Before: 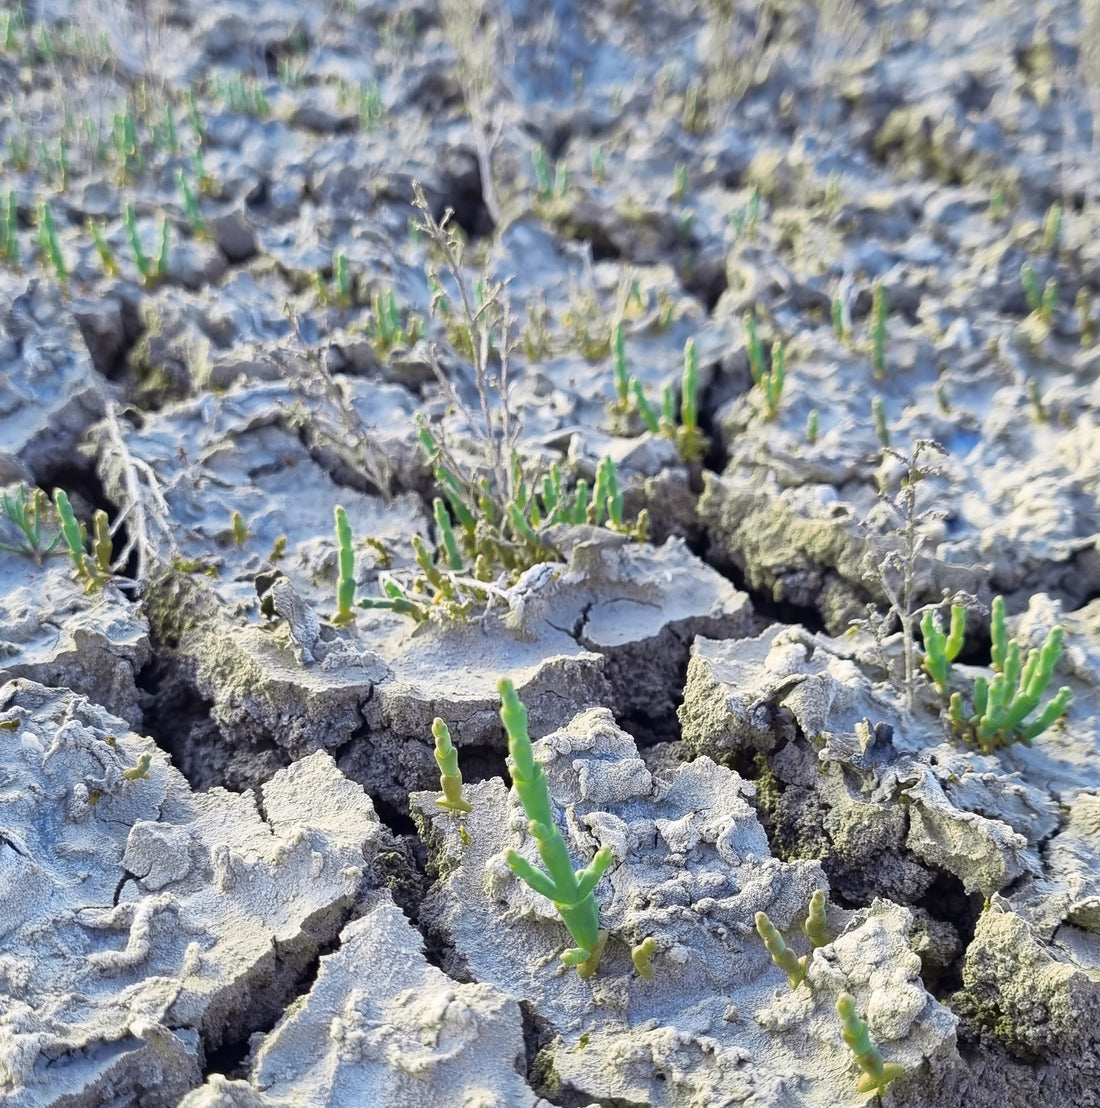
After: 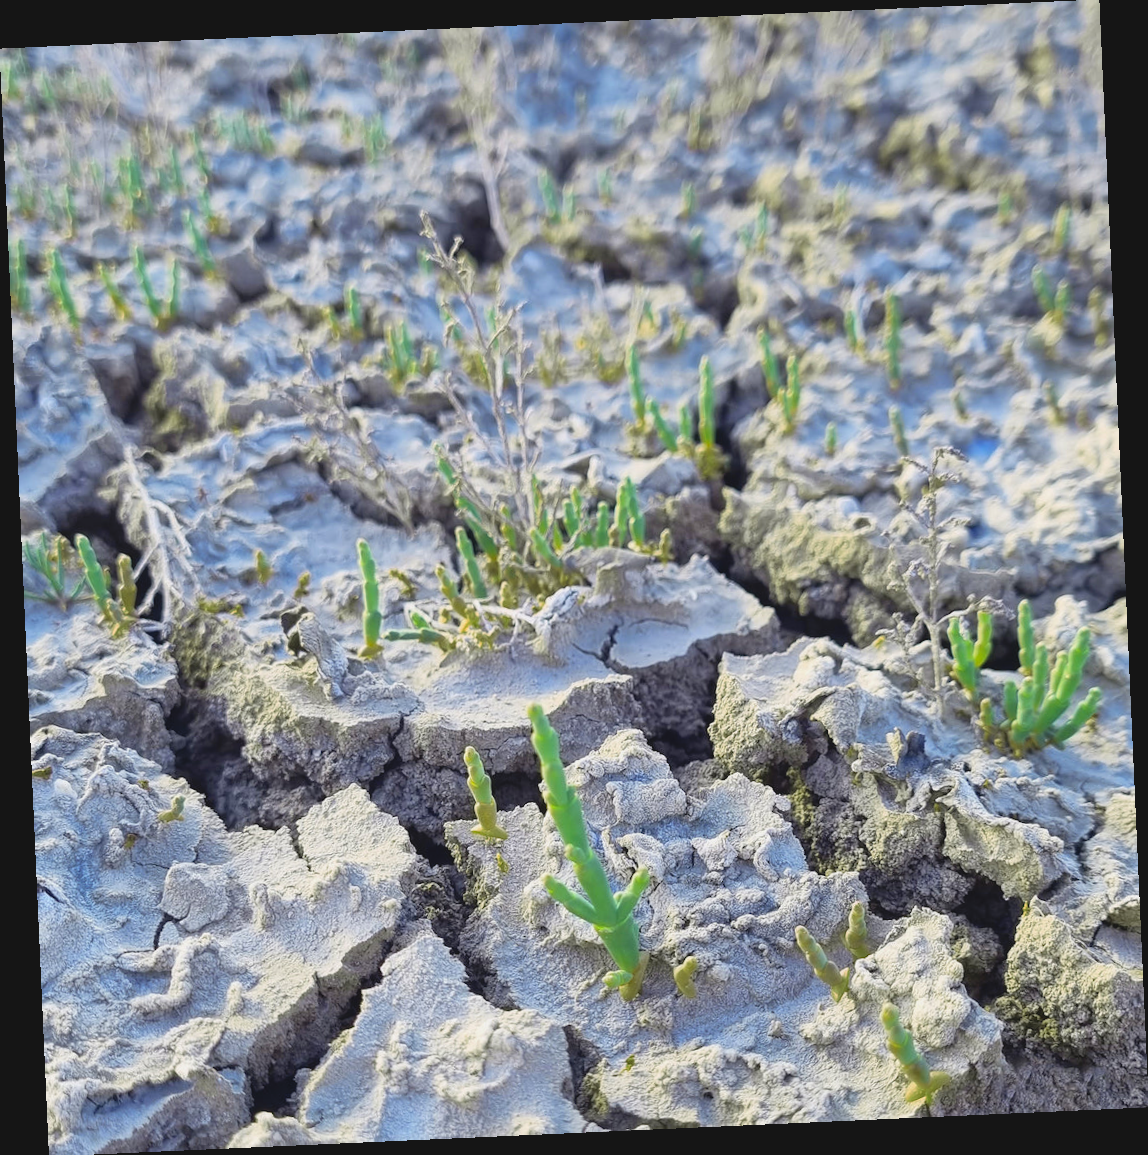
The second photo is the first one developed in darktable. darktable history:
rotate and perspective: rotation -2.56°, automatic cropping off
contrast brightness saturation: contrast -0.1, brightness 0.05, saturation 0.08
